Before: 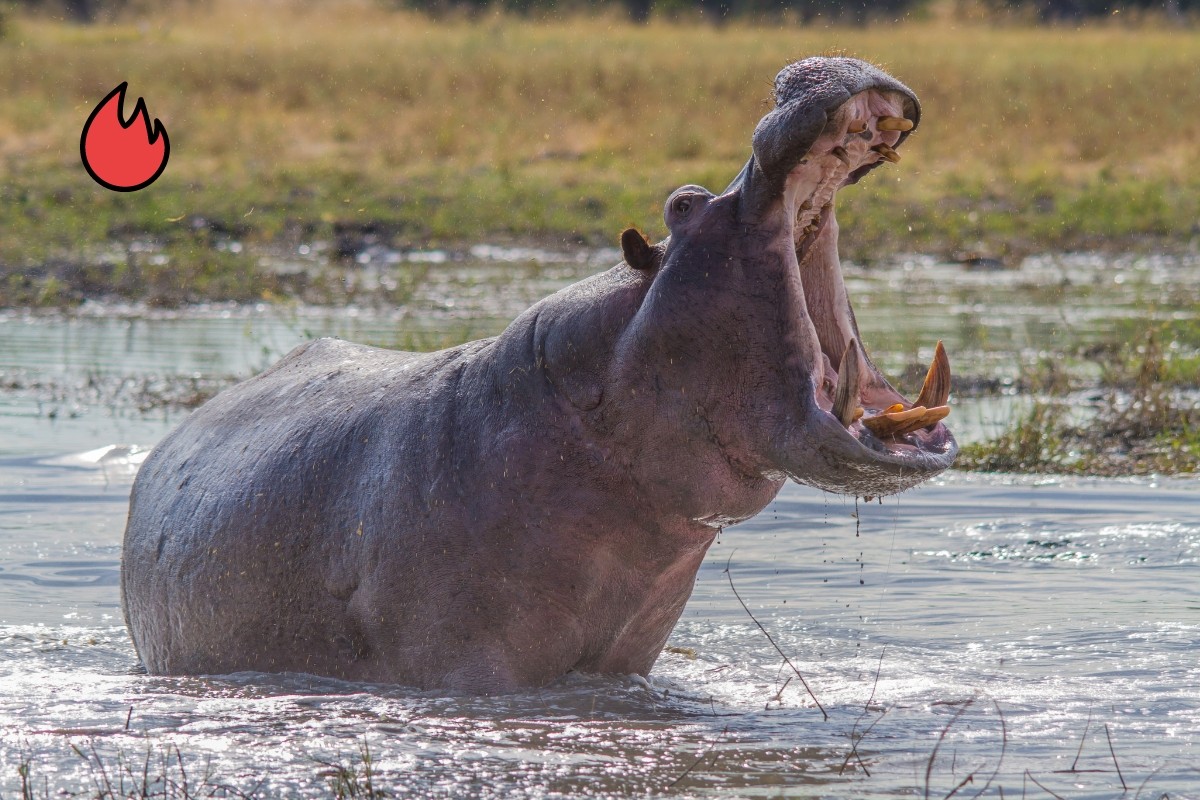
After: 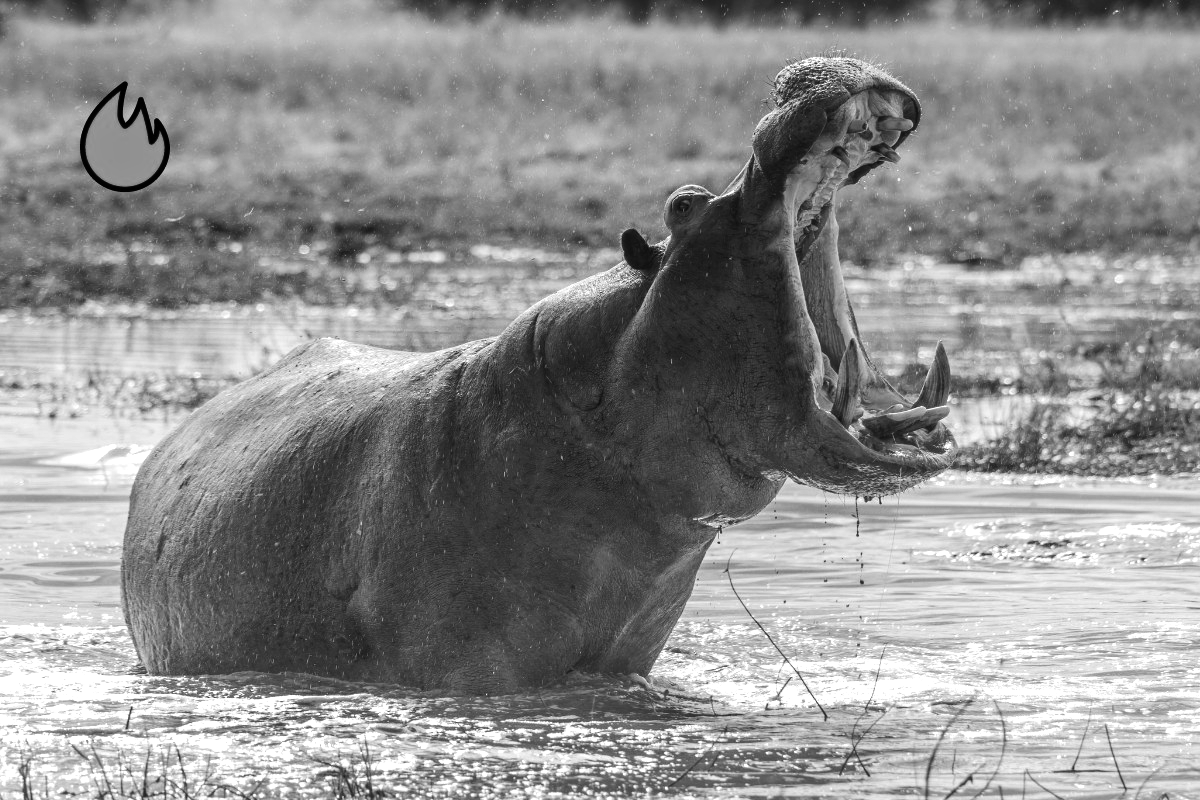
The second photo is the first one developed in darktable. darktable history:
monochrome: a -35.87, b 49.73, size 1.7
tone equalizer: -8 EV -0.75 EV, -7 EV -0.7 EV, -6 EV -0.6 EV, -5 EV -0.4 EV, -3 EV 0.4 EV, -2 EV 0.6 EV, -1 EV 0.7 EV, +0 EV 0.75 EV, edges refinement/feathering 500, mask exposure compensation -1.57 EV, preserve details no
